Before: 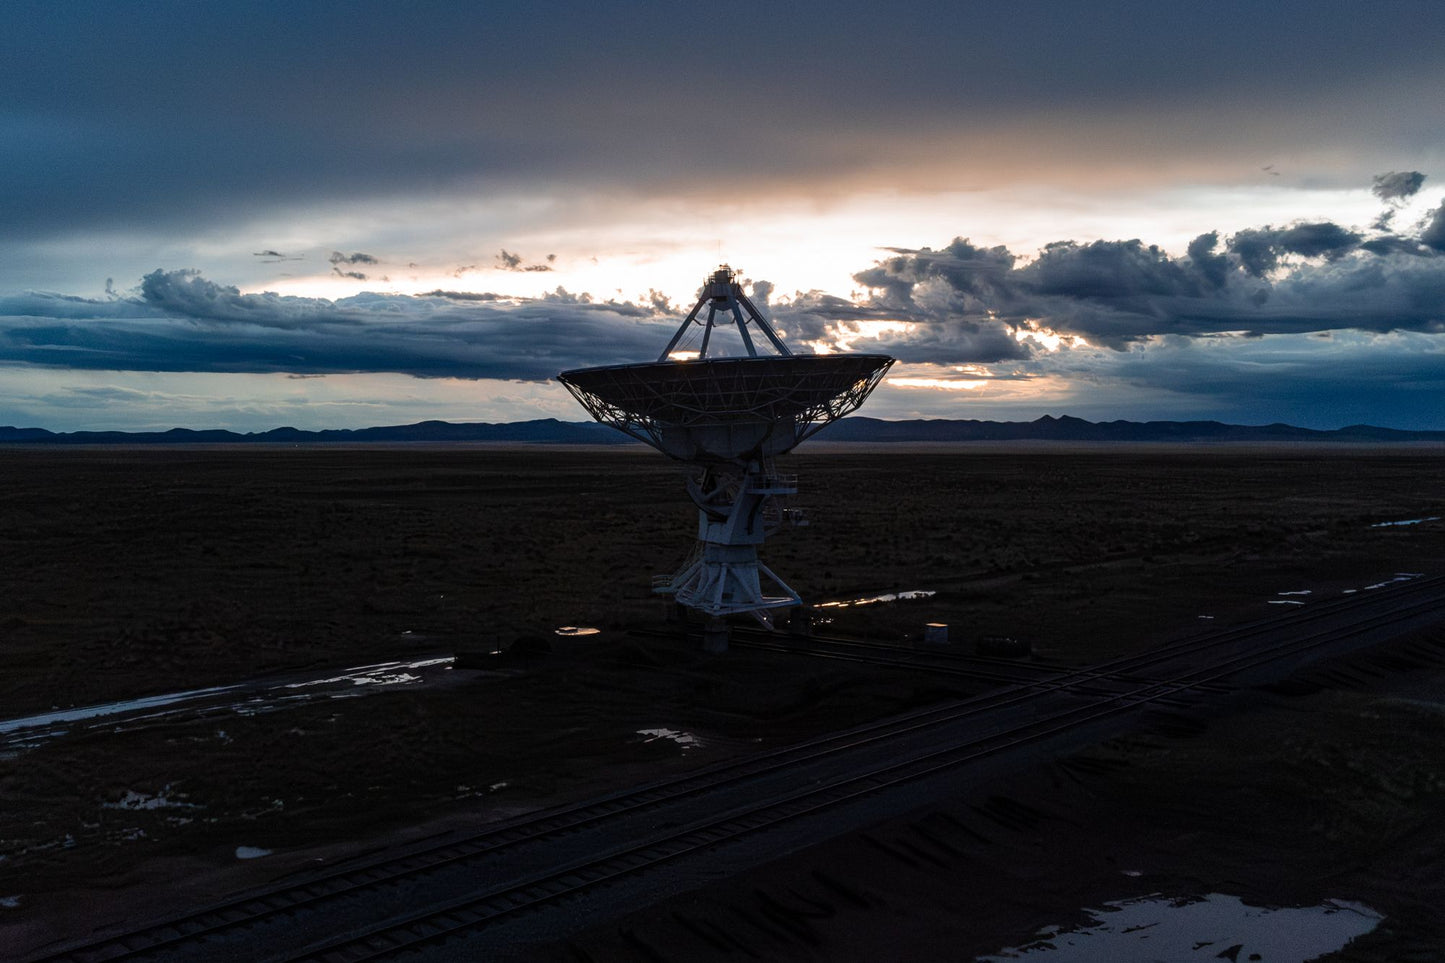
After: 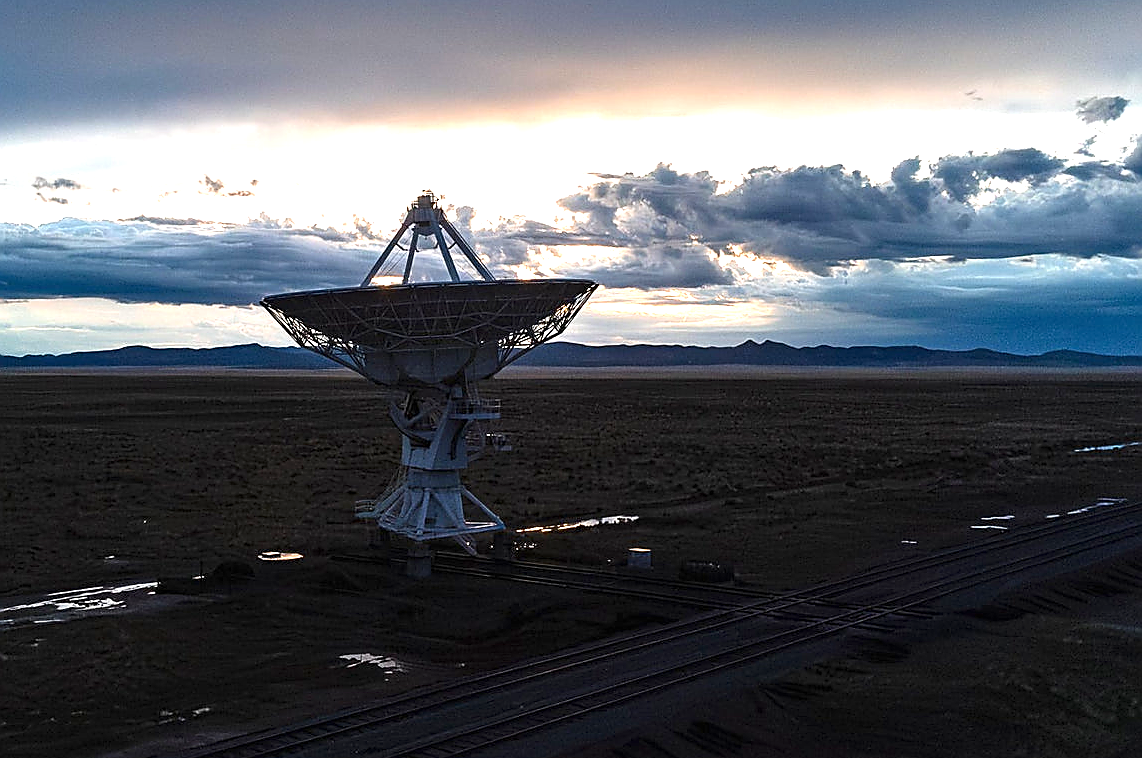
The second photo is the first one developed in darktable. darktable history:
sharpen: radius 1.358, amount 1.237, threshold 0.798
exposure: black level correction 0, exposure 1.2 EV, compensate highlight preservation false
crop and rotate: left 20.571%, top 7.803%, right 0.37%, bottom 13.476%
tone equalizer: mask exposure compensation -0.498 EV
